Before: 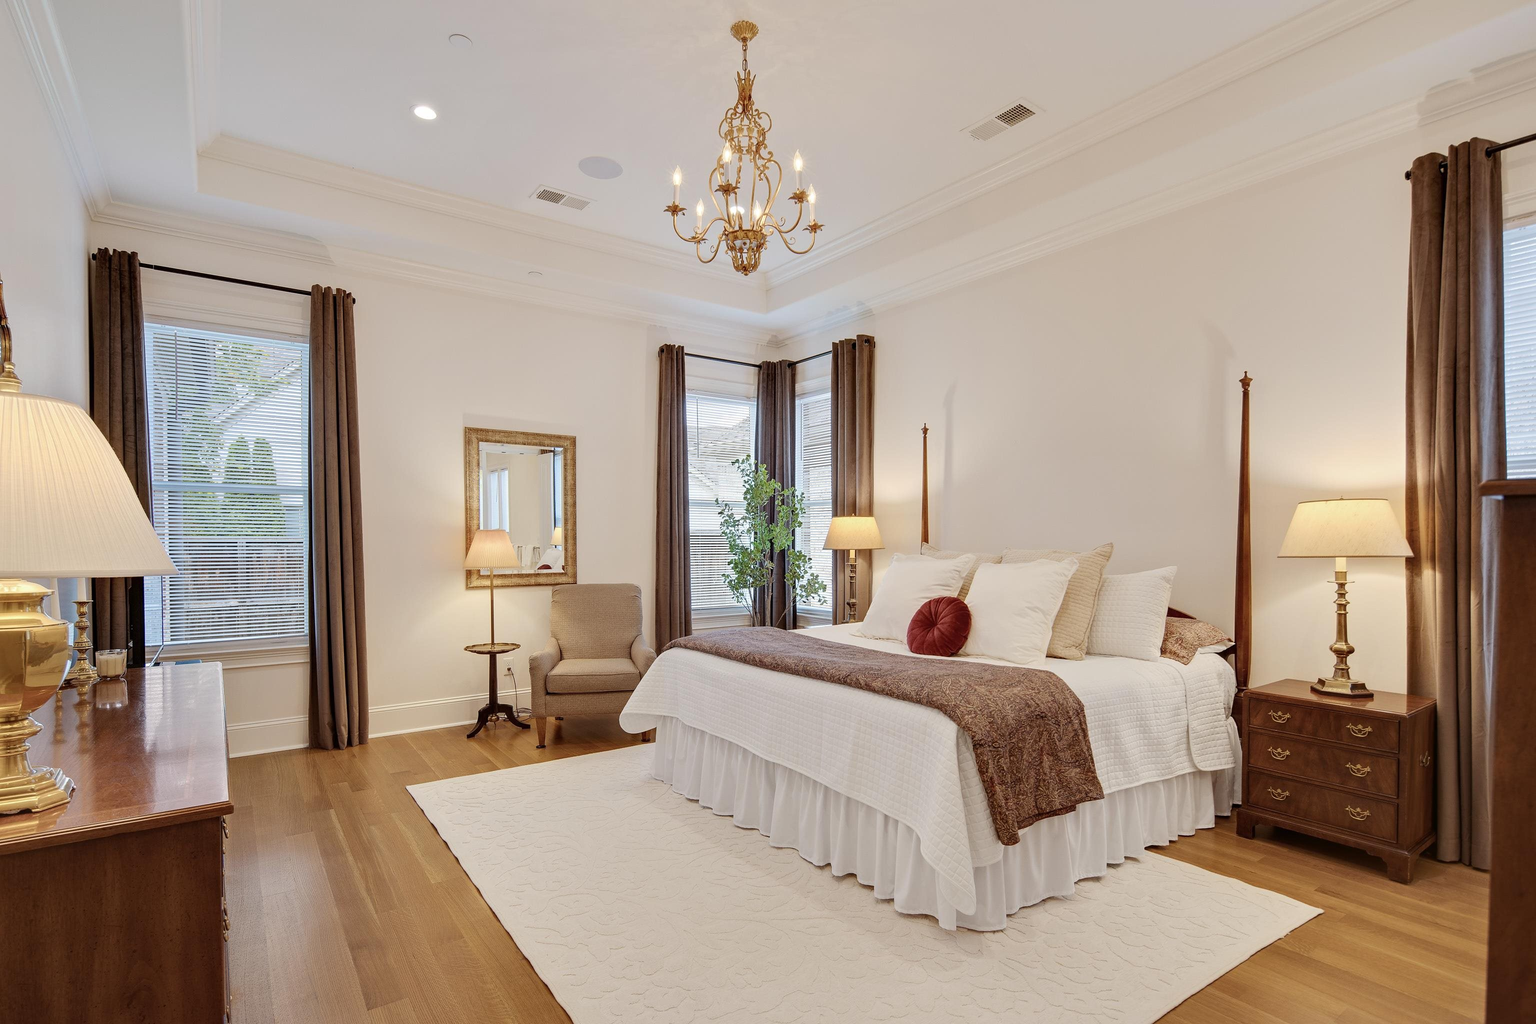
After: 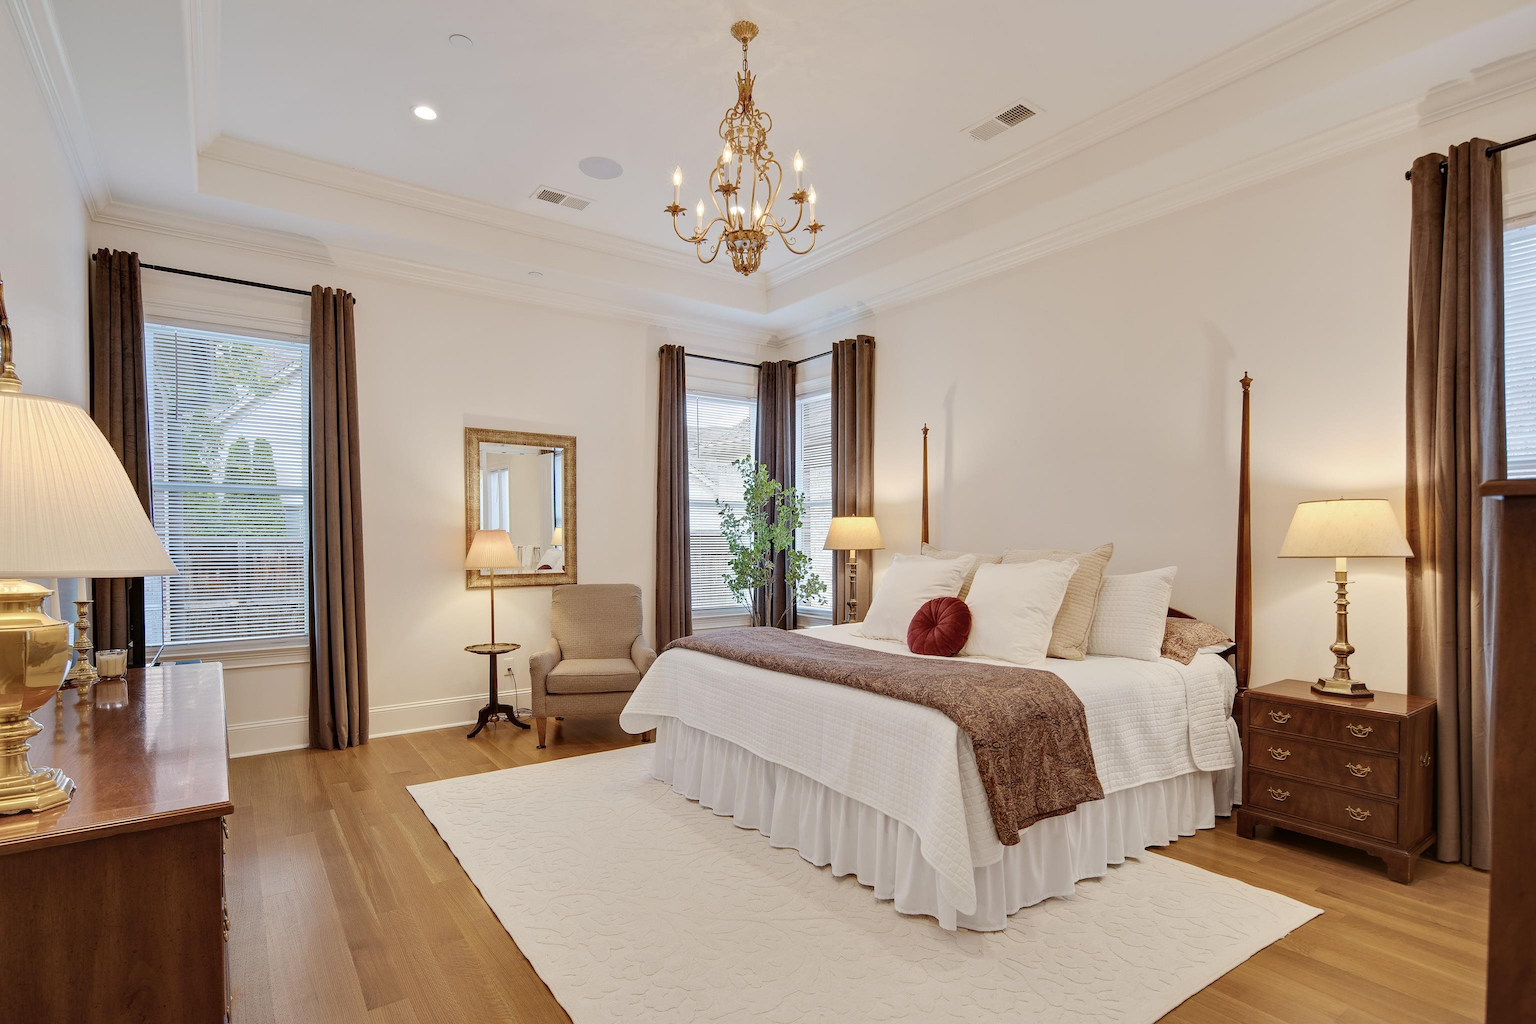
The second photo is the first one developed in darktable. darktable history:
shadows and highlights: shadows 3.03, highlights -18.63, soften with gaussian
